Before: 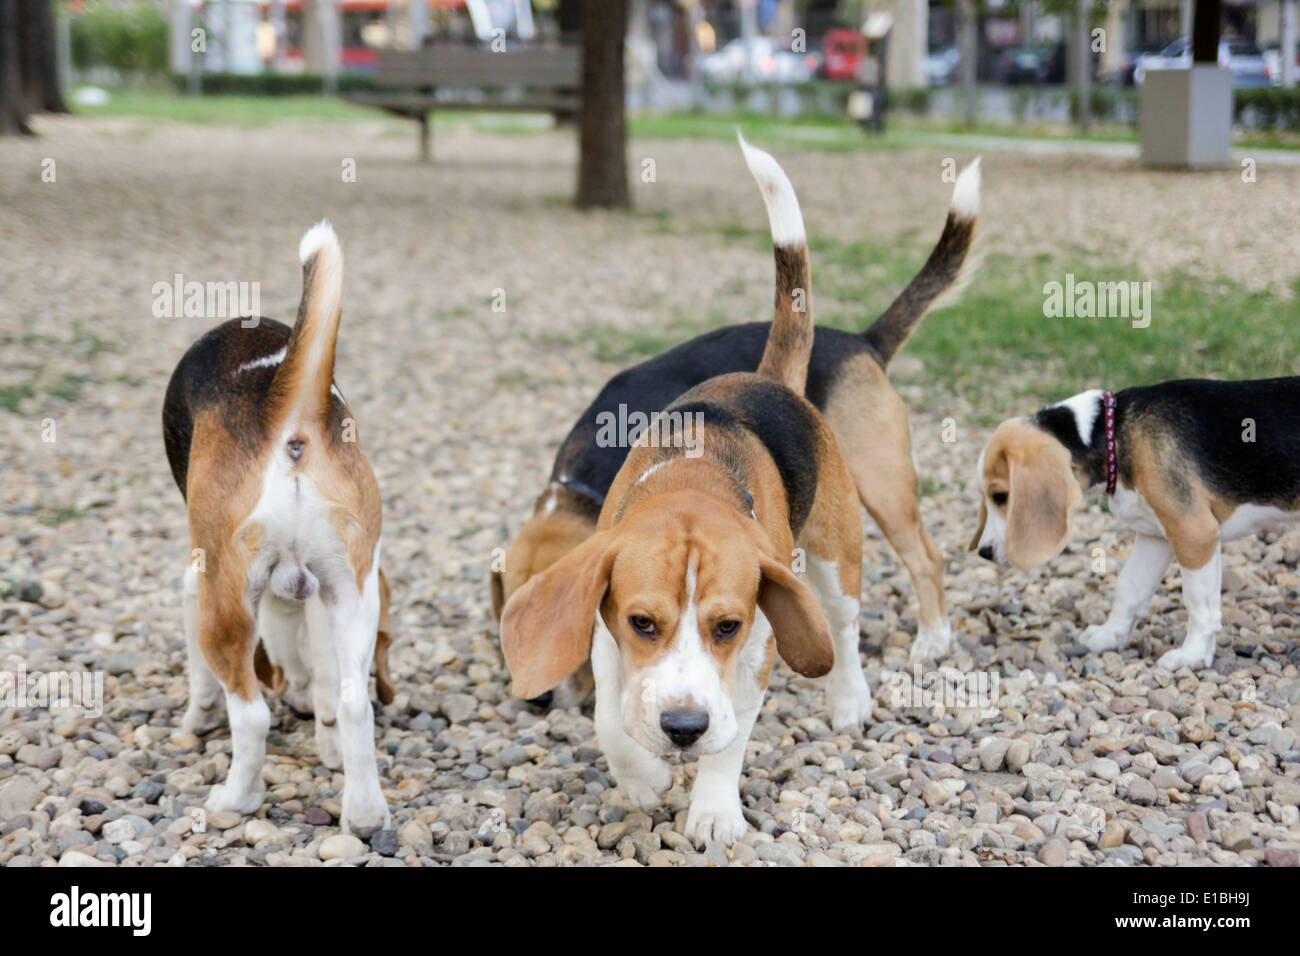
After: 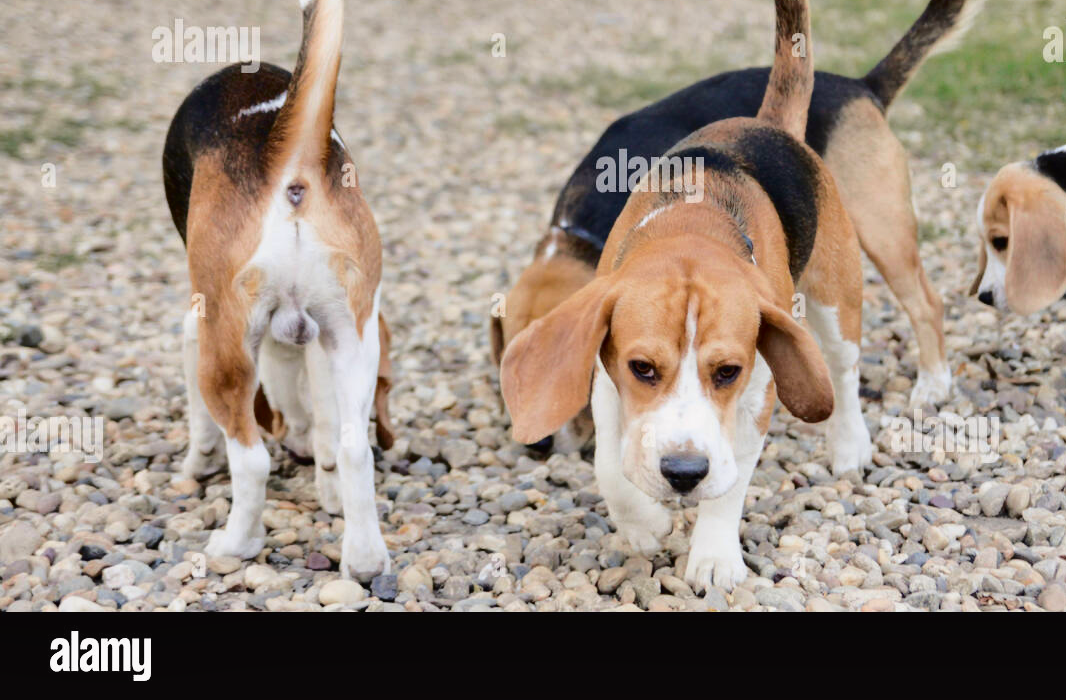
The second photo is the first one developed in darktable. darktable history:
crop: top 26.763%, right 17.986%
tone curve: curves: ch0 [(0.003, 0.015) (0.104, 0.07) (0.239, 0.201) (0.327, 0.317) (0.401, 0.443) (0.495, 0.55) (0.65, 0.68) (0.832, 0.858) (1, 0.977)]; ch1 [(0, 0) (0.161, 0.092) (0.35, 0.33) (0.379, 0.401) (0.447, 0.476) (0.495, 0.499) (0.515, 0.518) (0.55, 0.557) (0.621, 0.615) (0.718, 0.734) (1, 1)]; ch2 [(0, 0) (0.359, 0.372) (0.437, 0.437) (0.502, 0.501) (0.534, 0.537) (0.599, 0.586) (1, 1)], color space Lab, independent channels, preserve colors none
contrast brightness saturation: contrast 0.039, saturation 0.153
shadows and highlights: shadows 48.91, highlights -41.54, soften with gaussian
